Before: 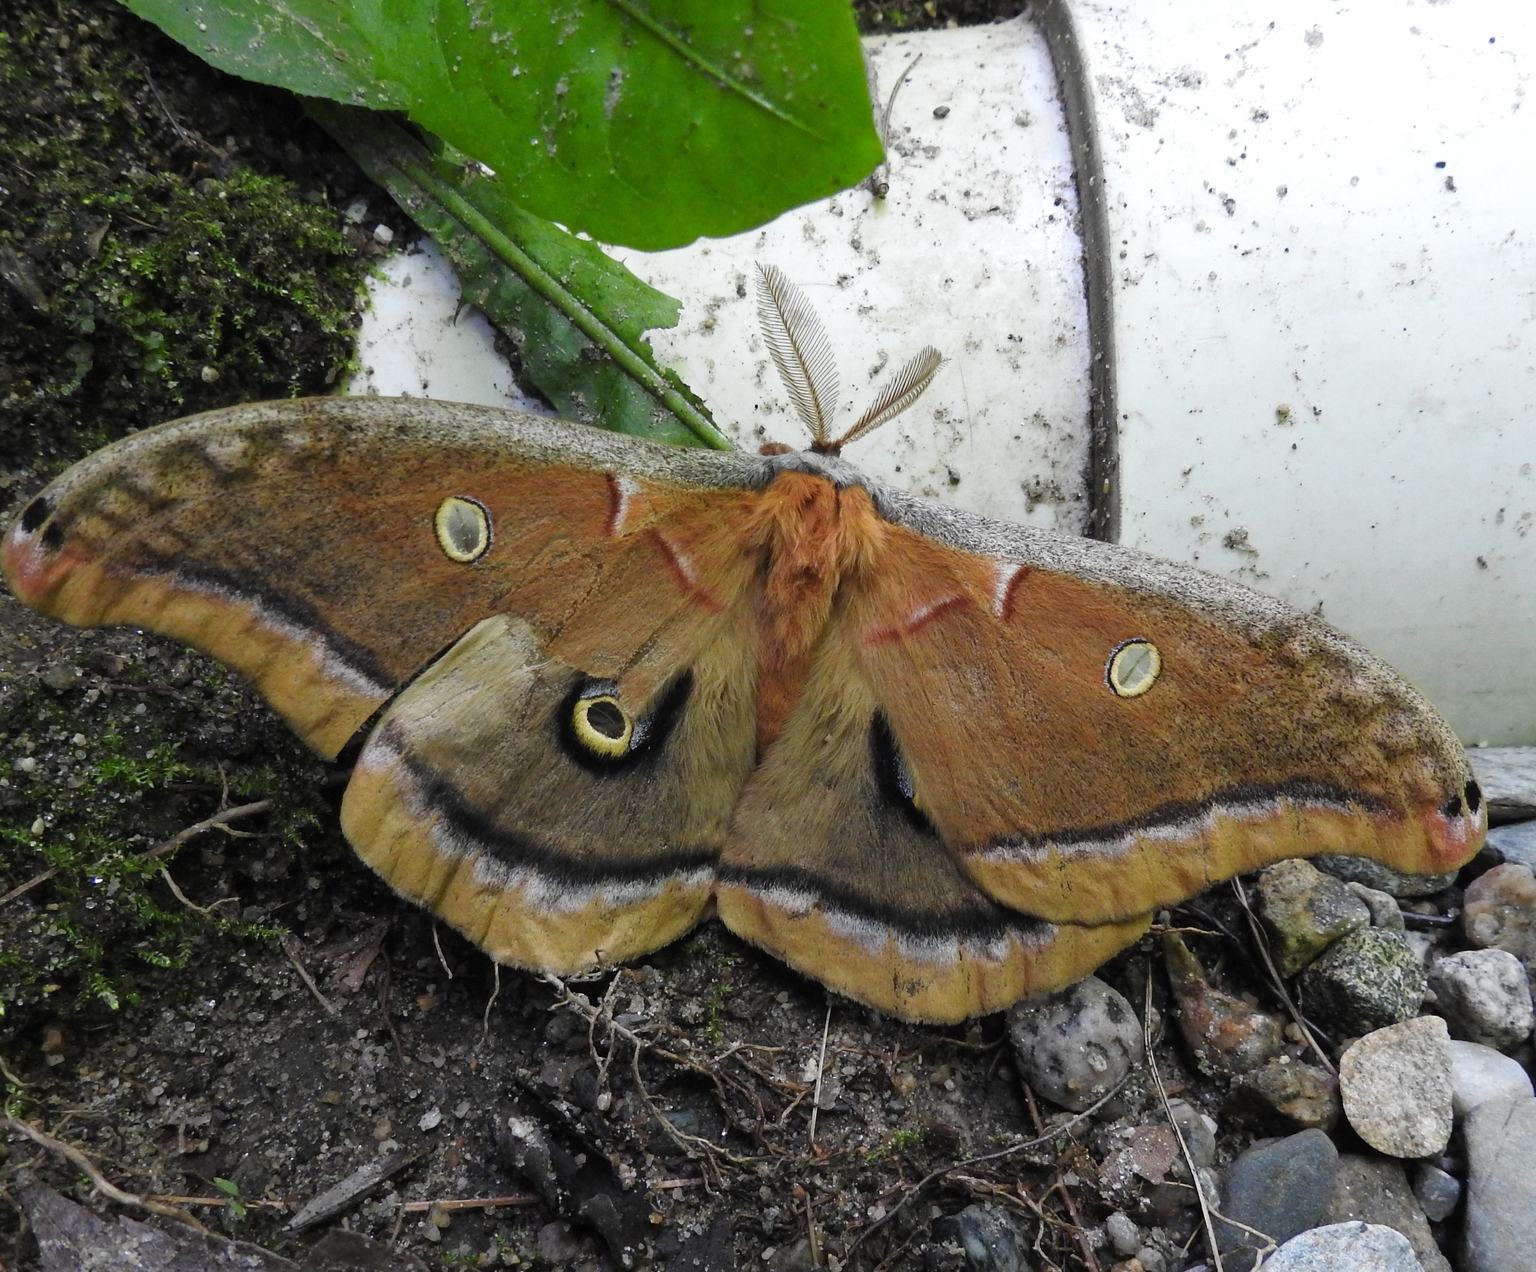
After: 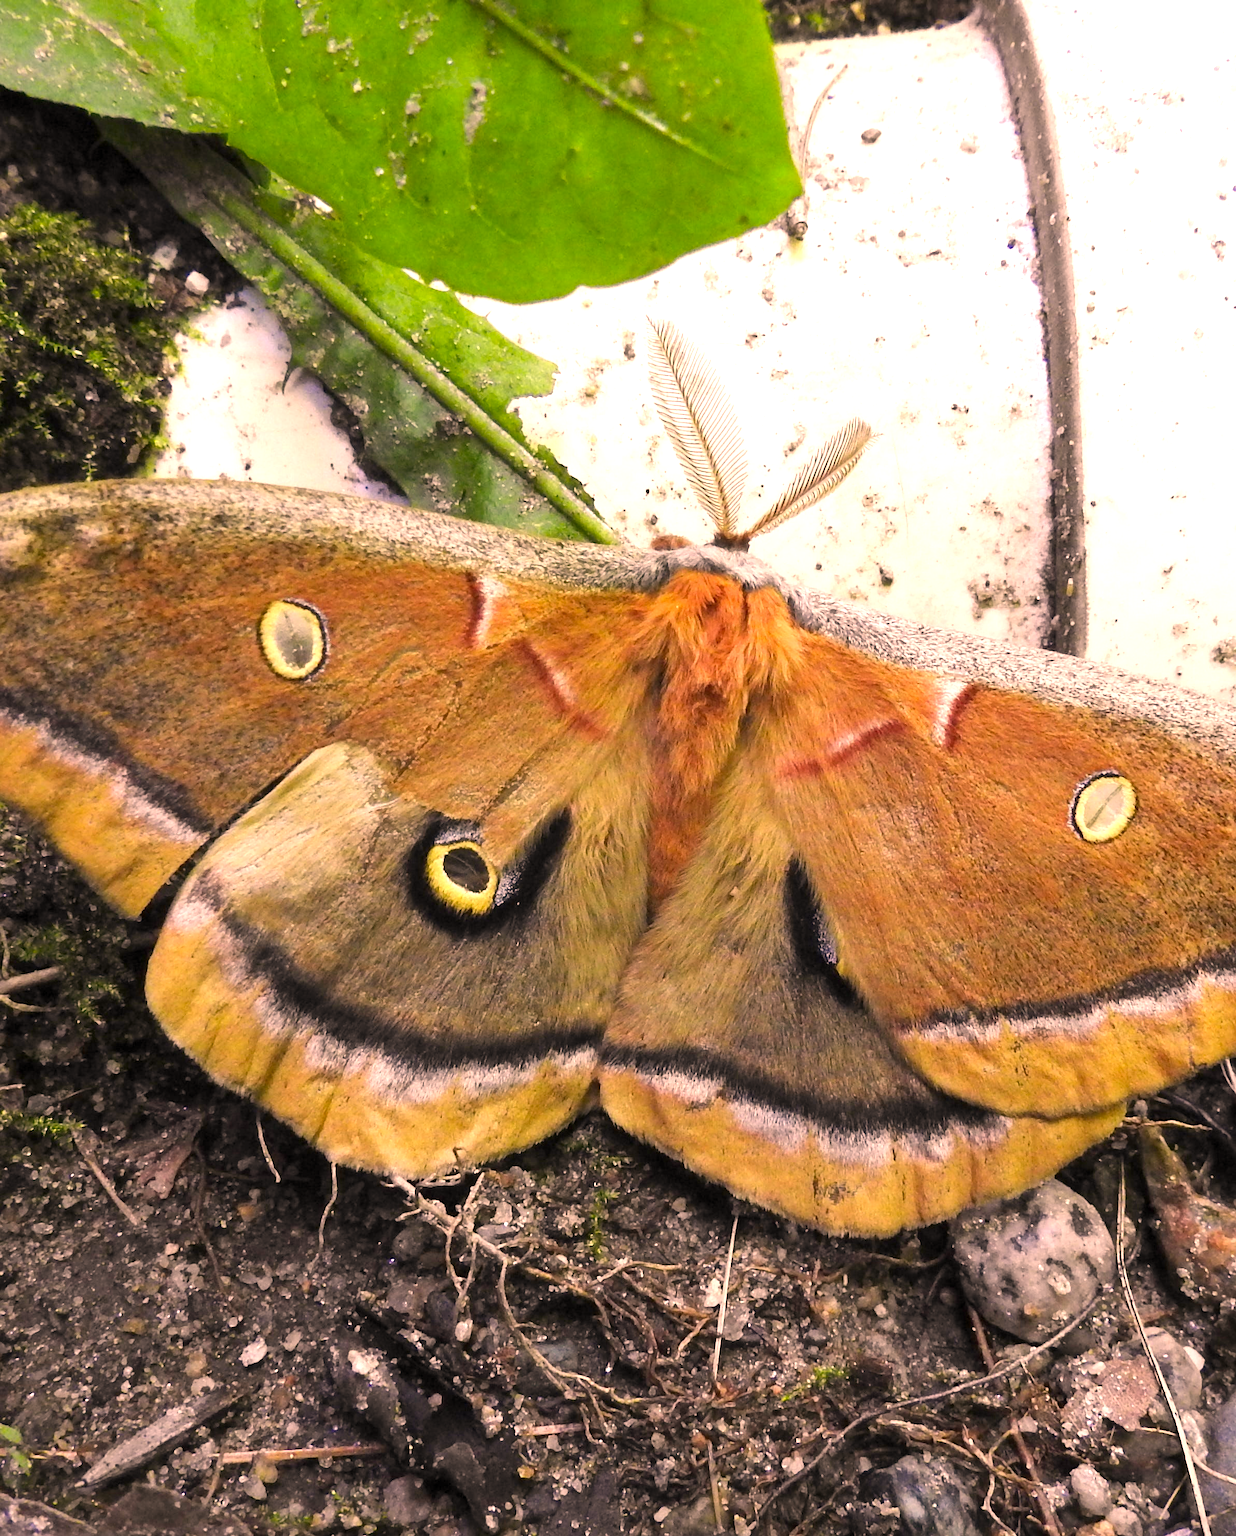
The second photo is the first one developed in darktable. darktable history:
crop and rotate: left 14.371%, right 18.961%
color correction: highlights a* 21.12, highlights b* 19.9
exposure: black level correction 0.001, exposure 1.039 EV, compensate exposure bias true, compensate highlight preservation false
contrast brightness saturation: contrast 0.101, brightness 0.04, saturation 0.091
